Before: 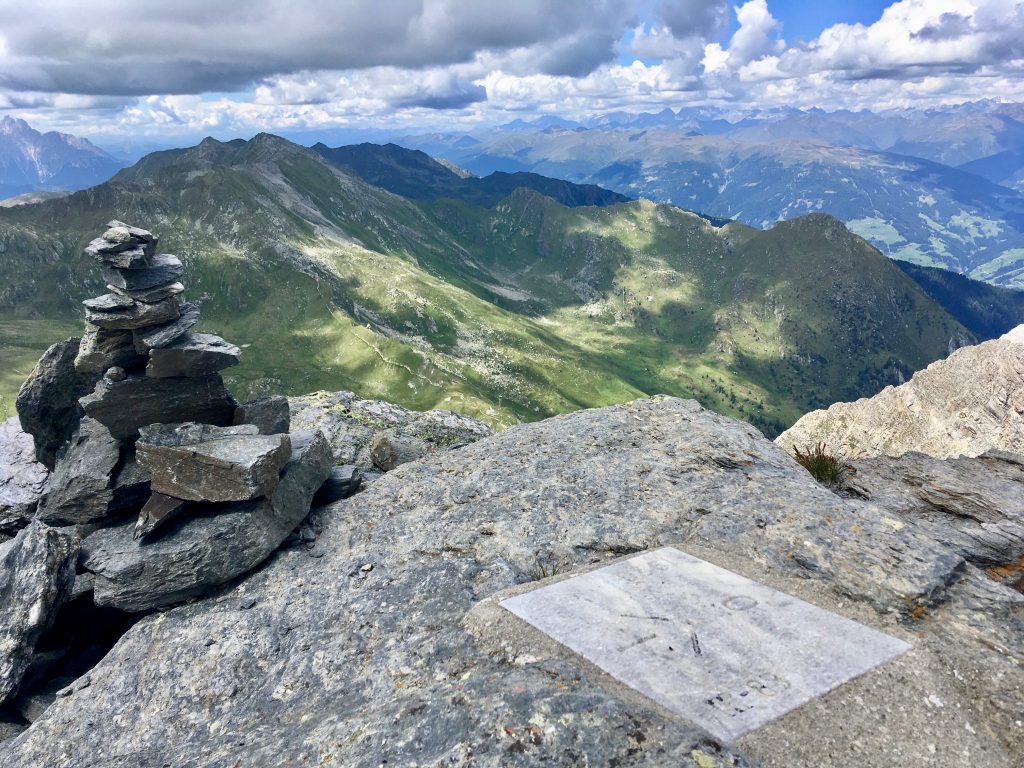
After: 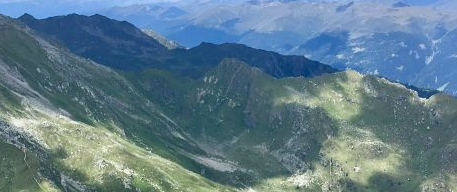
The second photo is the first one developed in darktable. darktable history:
crop: left 28.64%, top 16.832%, right 26.637%, bottom 58.055%
white balance: red 0.982, blue 1.018
